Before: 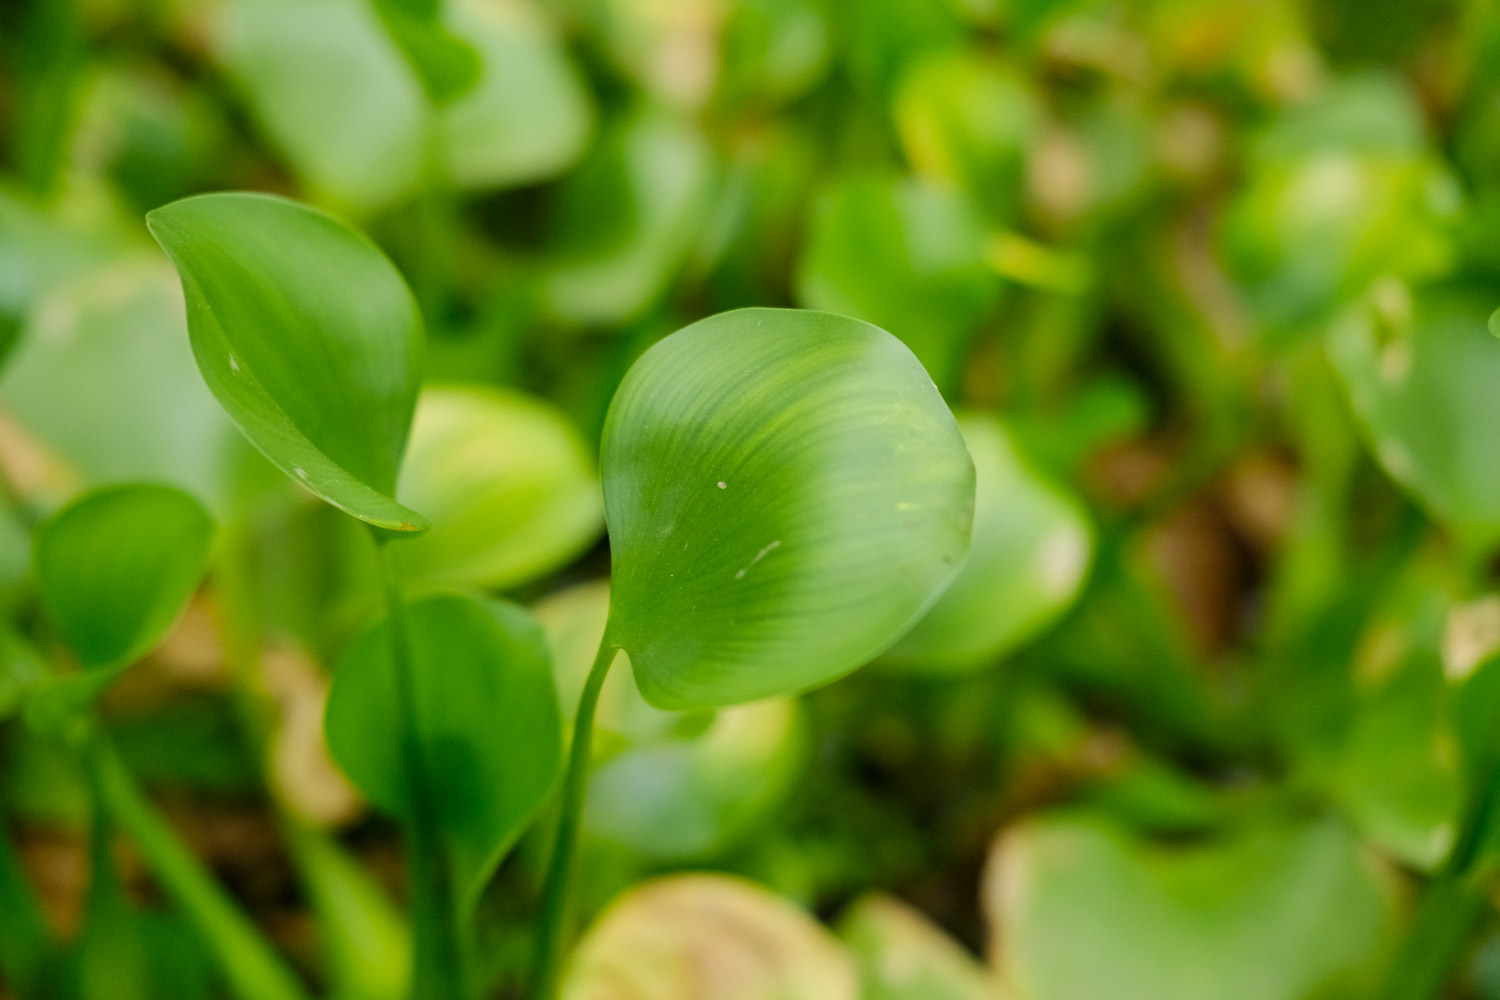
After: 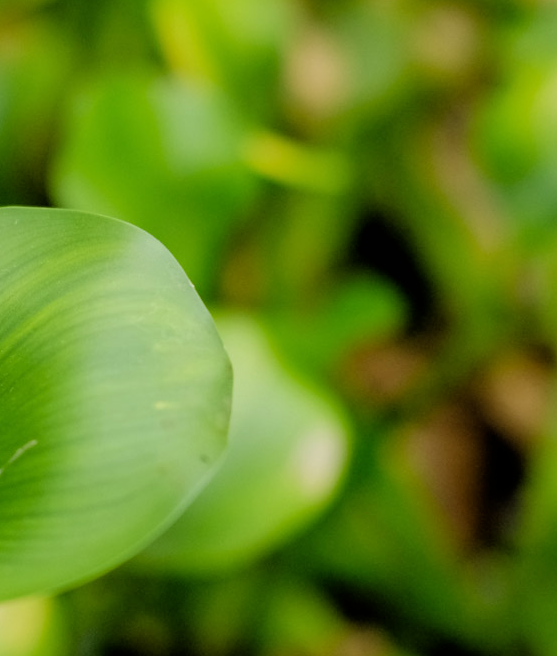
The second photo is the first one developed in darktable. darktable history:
crop and rotate: left 49.583%, top 10.127%, right 13.271%, bottom 24.221%
exposure: exposure -0.003 EV, compensate exposure bias true, compensate highlight preservation false
filmic rgb: black relative exposure -3.95 EV, white relative exposure 3.13 EV, threshold 5.97 EV, hardness 2.87, iterations of high-quality reconstruction 0, enable highlight reconstruction true
